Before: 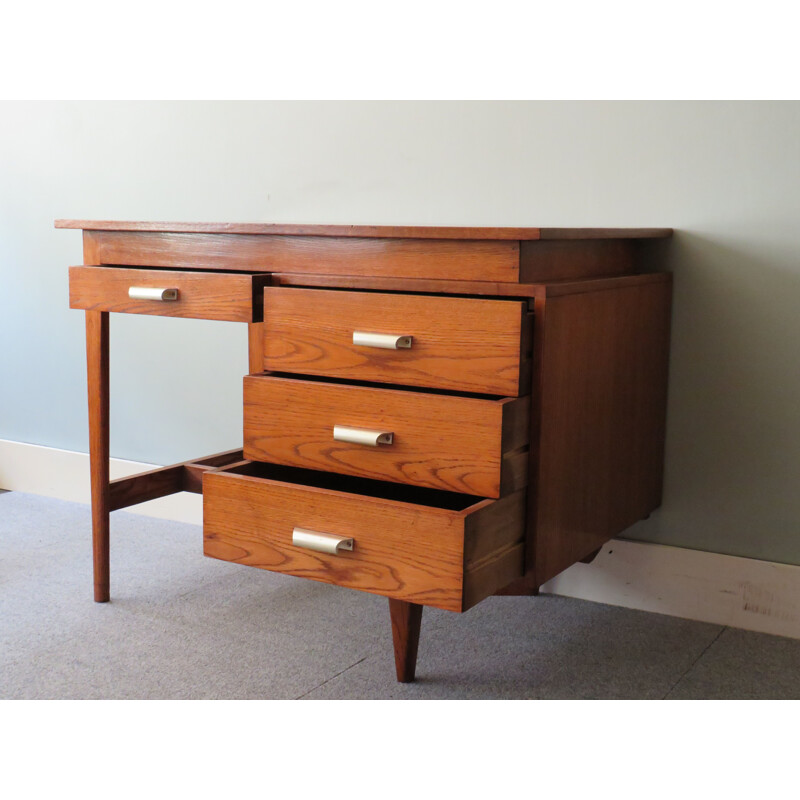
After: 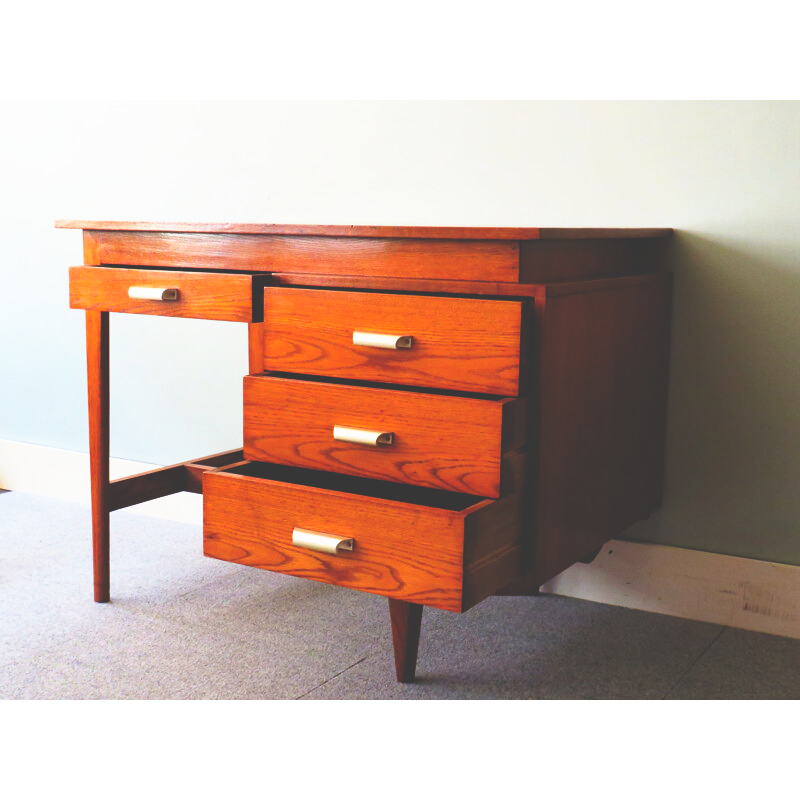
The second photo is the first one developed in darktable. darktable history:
color balance rgb: perceptual saturation grading › global saturation 25%, global vibrance 20%
base curve: curves: ch0 [(0, 0.036) (0.007, 0.037) (0.604, 0.887) (1, 1)], preserve colors none
